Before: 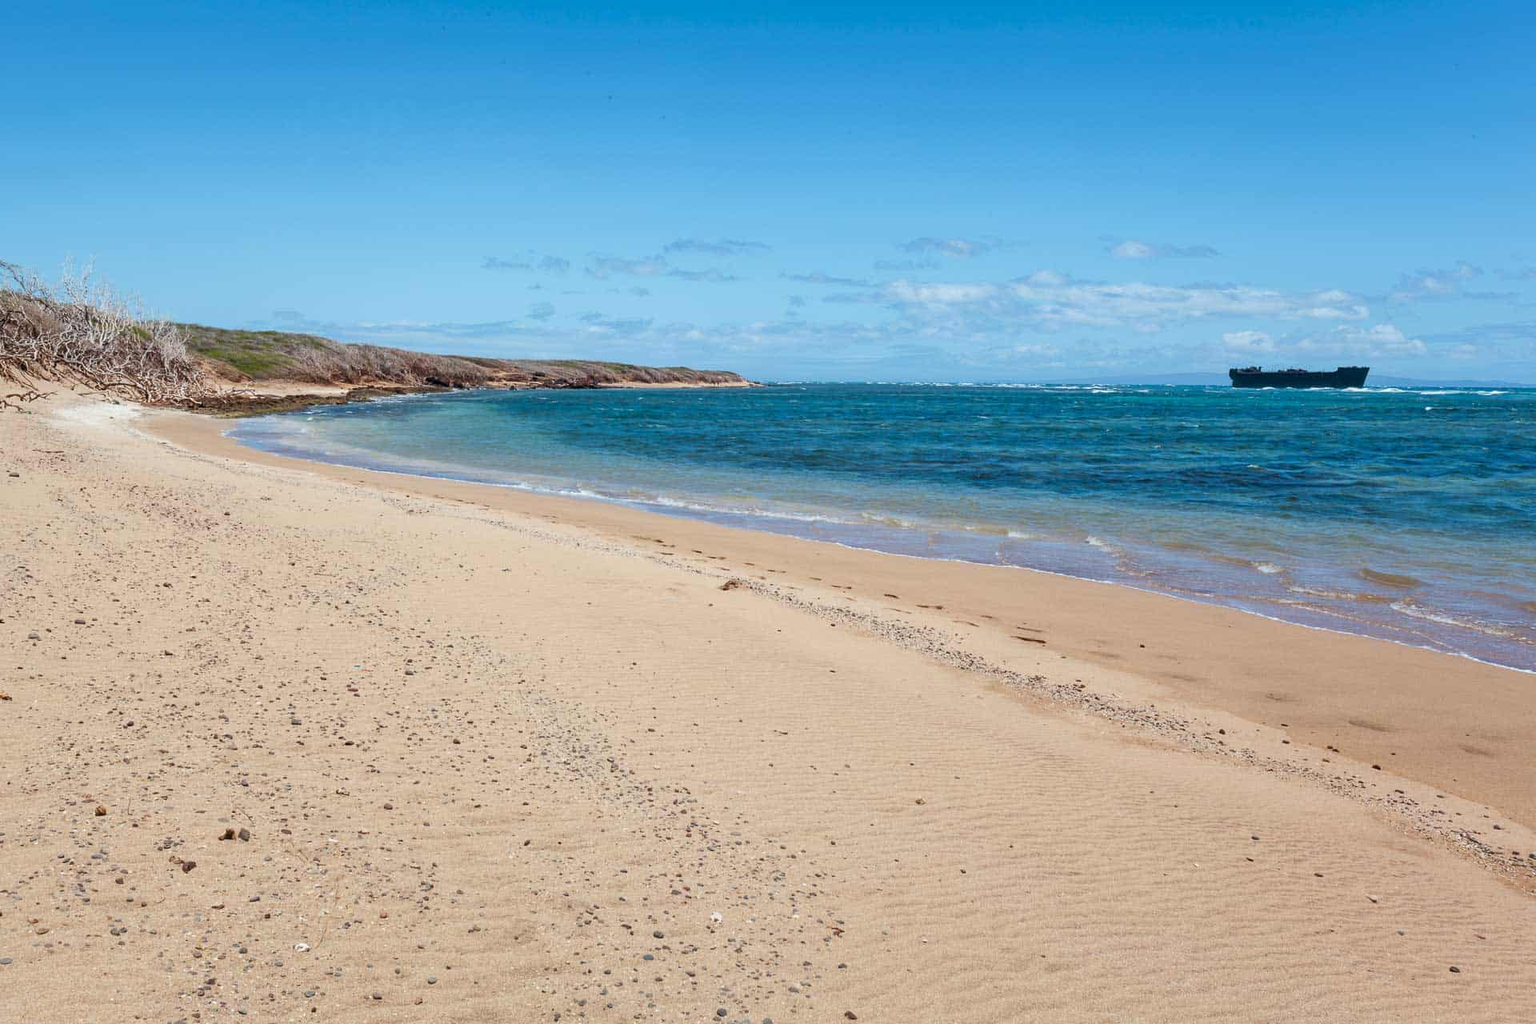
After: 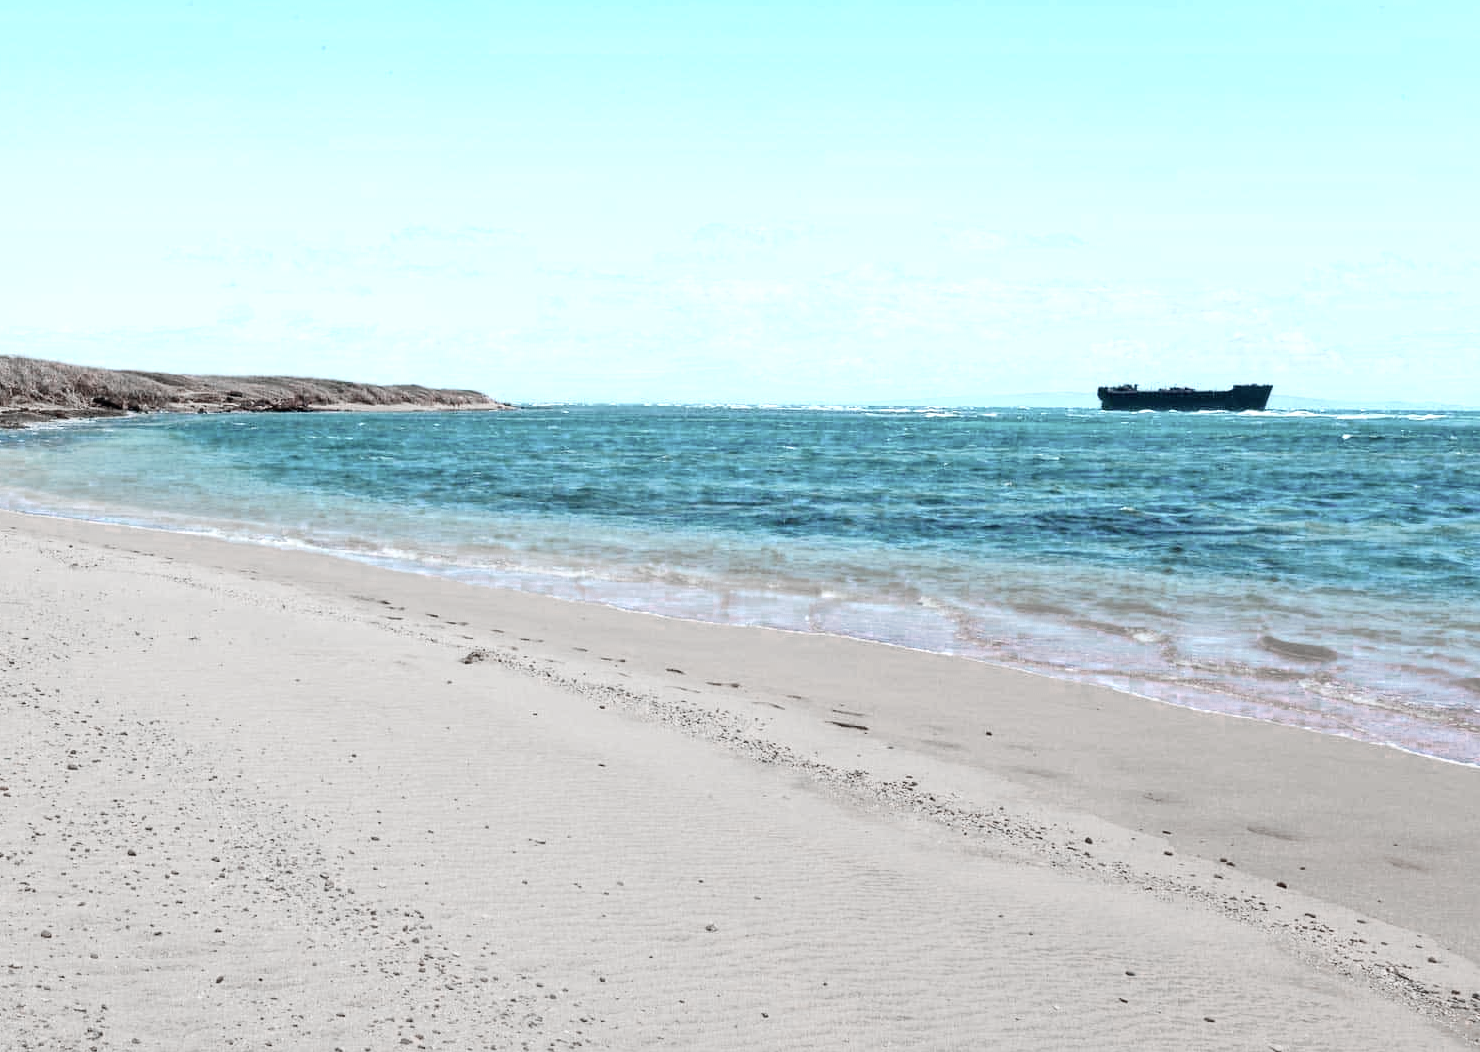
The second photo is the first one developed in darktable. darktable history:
tone curve: curves: ch0 [(0, 0) (0.003, 0.019) (0.011, 0.022) (0.025, 0.025) (0.044, 0.04) (0.069, 0.069) (0.1, 0.108) (0.136, 0.152) (0.177, 0.199) (0.224, 0.26) (0.277, 0.321) (0.335, 0.392) (0.399, 0.472) (0.468, 0.547) (0.543, 0.624) (0.623, 0.713) (0.709, 0.786) (0.801, 0.865) (0.898, 0.939) (1, 1)], preserve colors none
crop: left 22.906%, top 5.846%, bottom 11.897%
color zones: curves: ch0 [(0, 0.613) (0.01, 0.613) (0.245, 0.448) (0.498, 0.529) (0.642, 0.665) (0.879, 0.777) (0.99, 0.613)]; ch1 [(0, 0.272) (0.219, 0.127) (0.724, 0.346)], mix 27.68%
